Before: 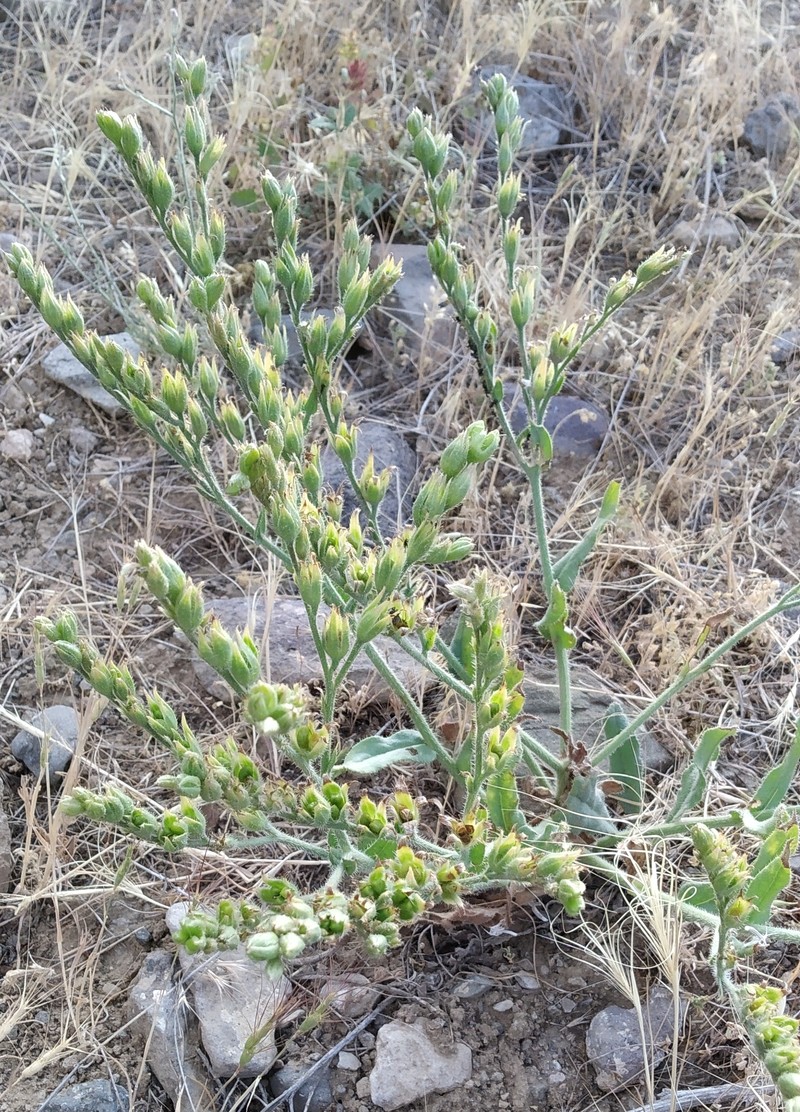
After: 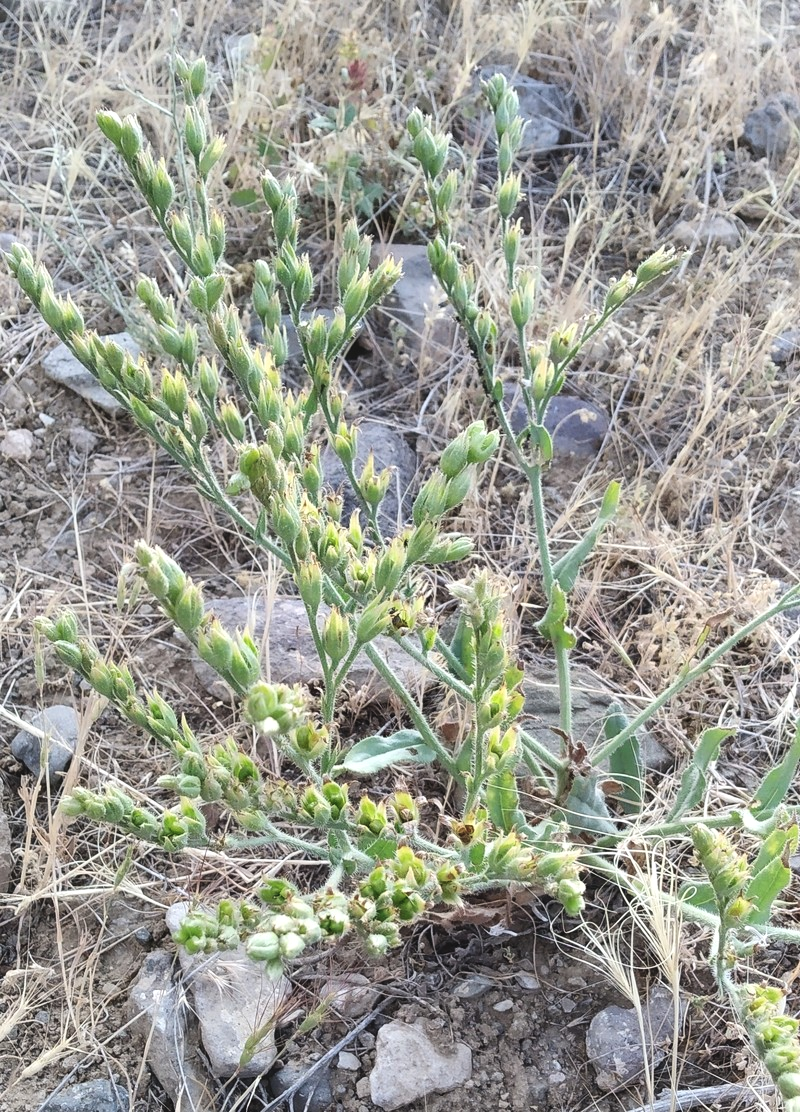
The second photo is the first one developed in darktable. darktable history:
exposure: black level correction -0.008, exposure 0.067 EV, compensate highlight preservation false
contrast brightness saturation: contrast 0.14
